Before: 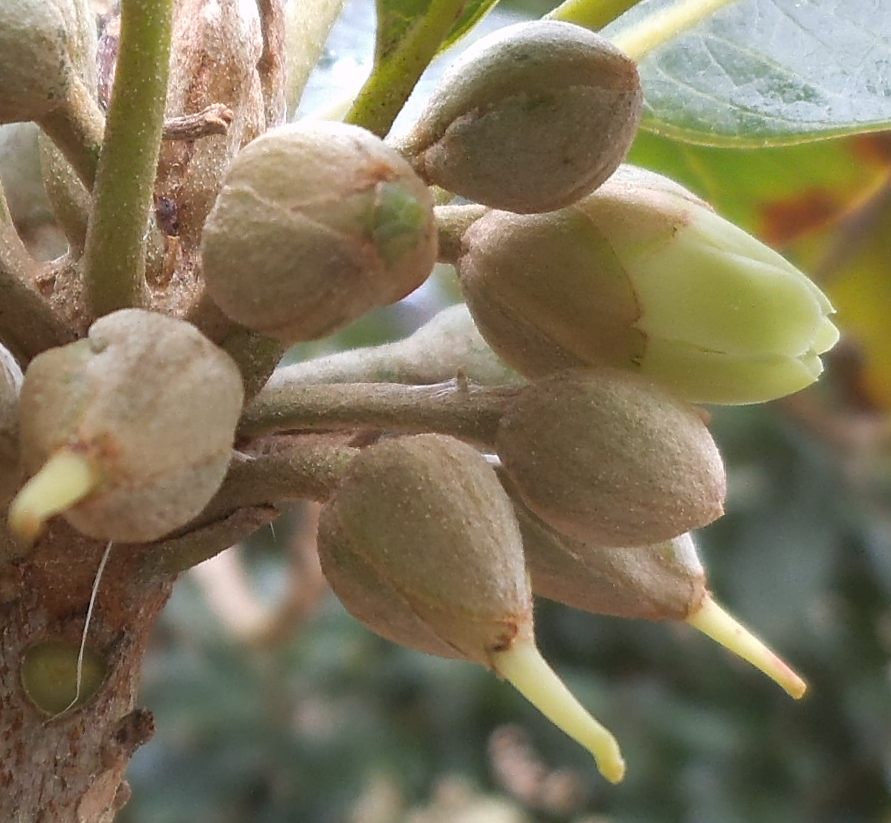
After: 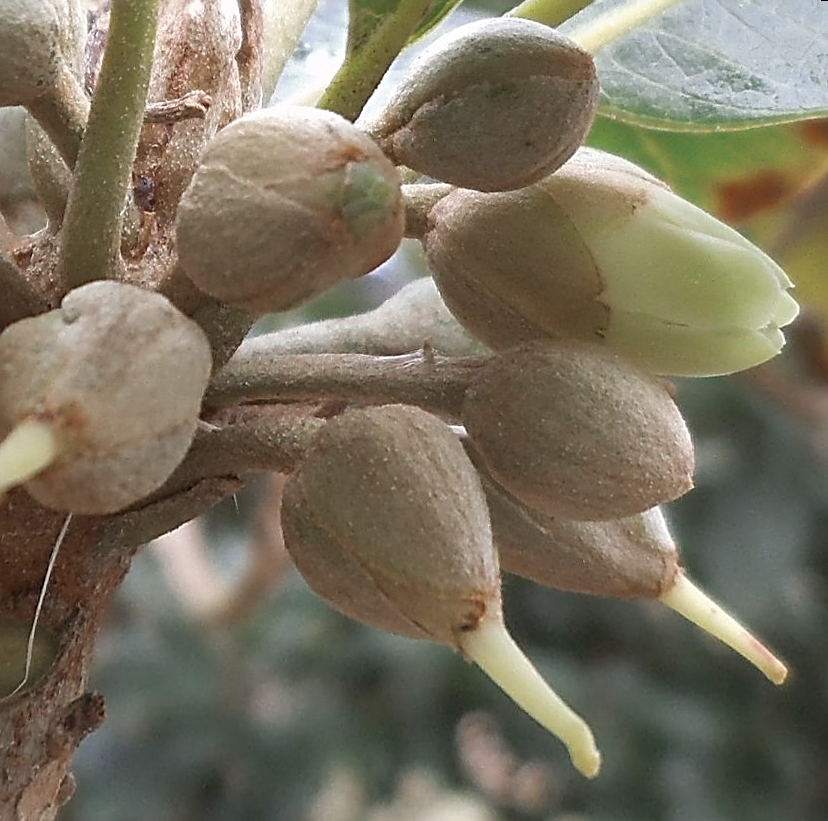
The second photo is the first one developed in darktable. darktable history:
rotate and perspective: rotation 0.215°, lens shift (vertical) -0.139, crop left 0.069, crop right 0.939, crop top 0.002, crop bottom 0.996
color zones: curves: ch0 [(0, 0.5) (0.125, 0.4) (0.25, 0.5) (0.375, 0.4) (0.5, 0.4) (0.625, 0.35) (0.75, 0.35) (0.875, 0.5)]; ch1 [(0, 0.35) (0.125, 0.45) (0.25, 0.35) (0.375, 0.35) (0.5, 0.35) (0.625, 0.35) (0.75, 0.45) (0.875, 0.35)]; ch2 [(0, 0.6) (0.125, 0.5) (0.25, 0.5) (0.375, 0.6) (0.5, 0.6) (0.625, 0.5) (0.75, 0.5) (0.875, 0.5)]
sharpen: radius 2.767
